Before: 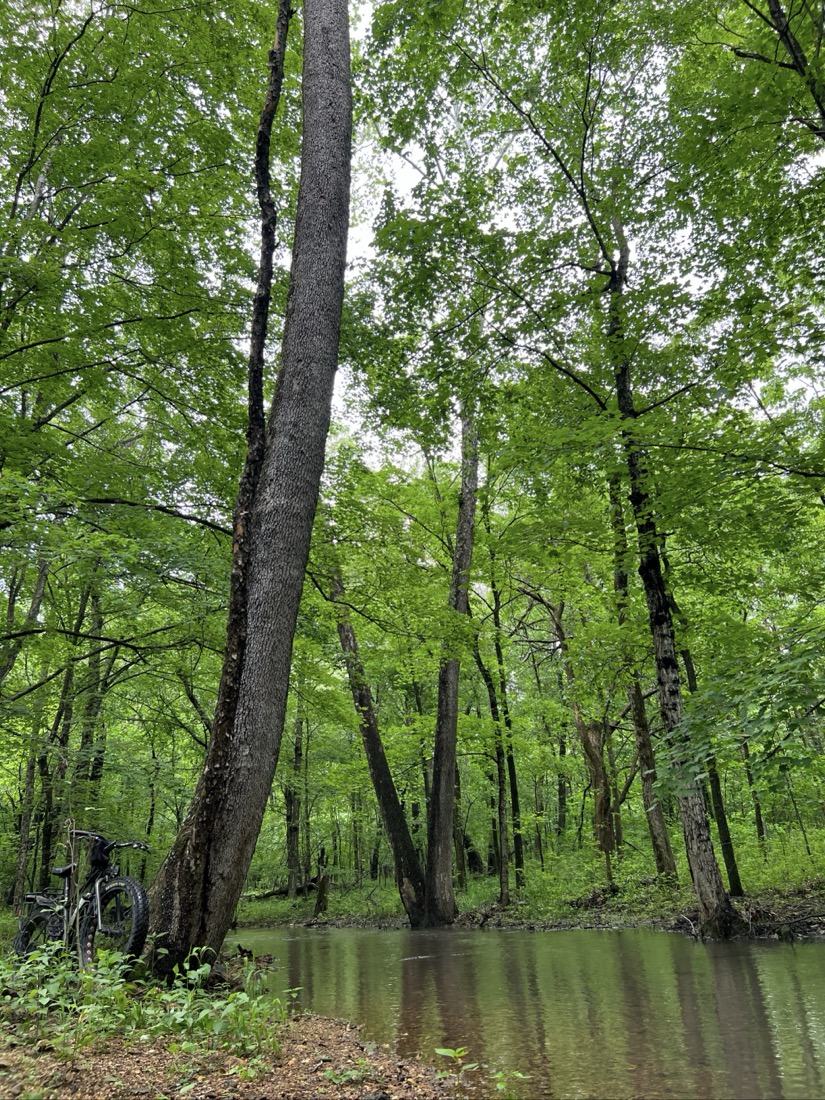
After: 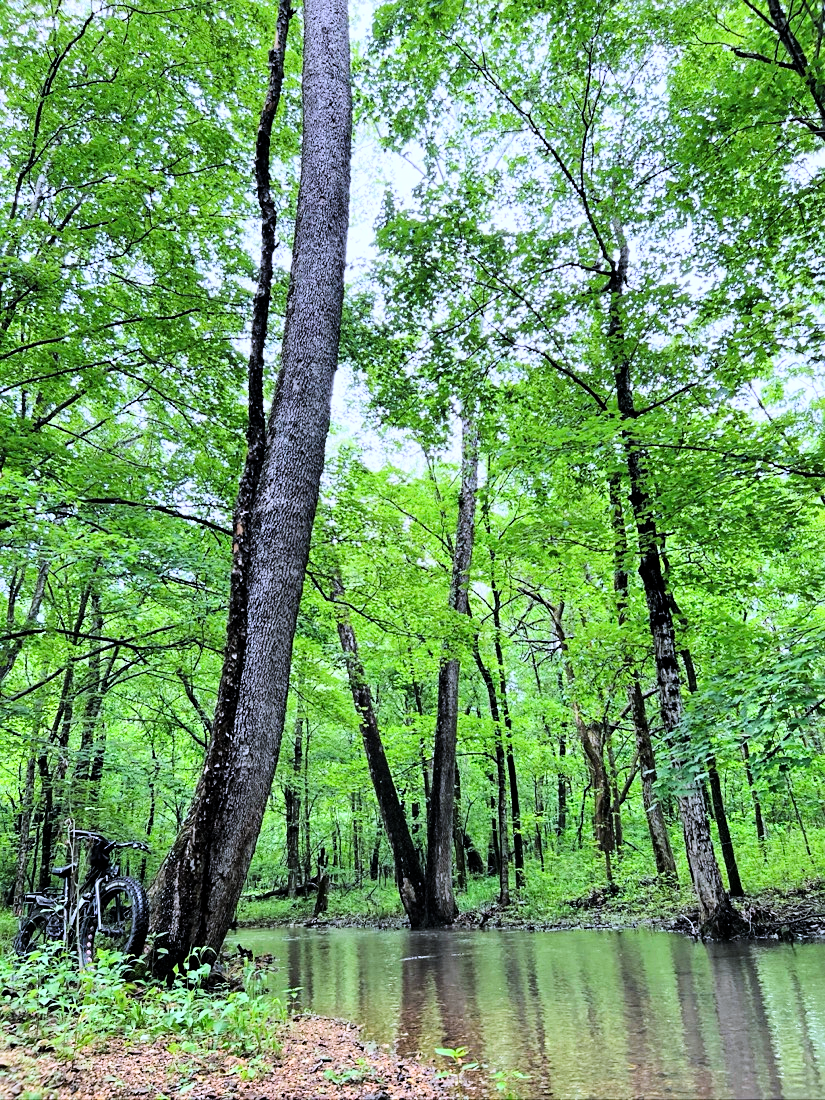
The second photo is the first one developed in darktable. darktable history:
tone curve: curves: ch0 [(0, 0) (0.004, 0) (0.133, 0.071) (0.325, 0.456) (0.832, 0.957) (1, 1)], color space Lab, linked channels, preserve colors none
color calibration: illuminant as shot in camera, x 0.379, y 0.396, temperature 4138.76 K
sharpen: amount 0.2
